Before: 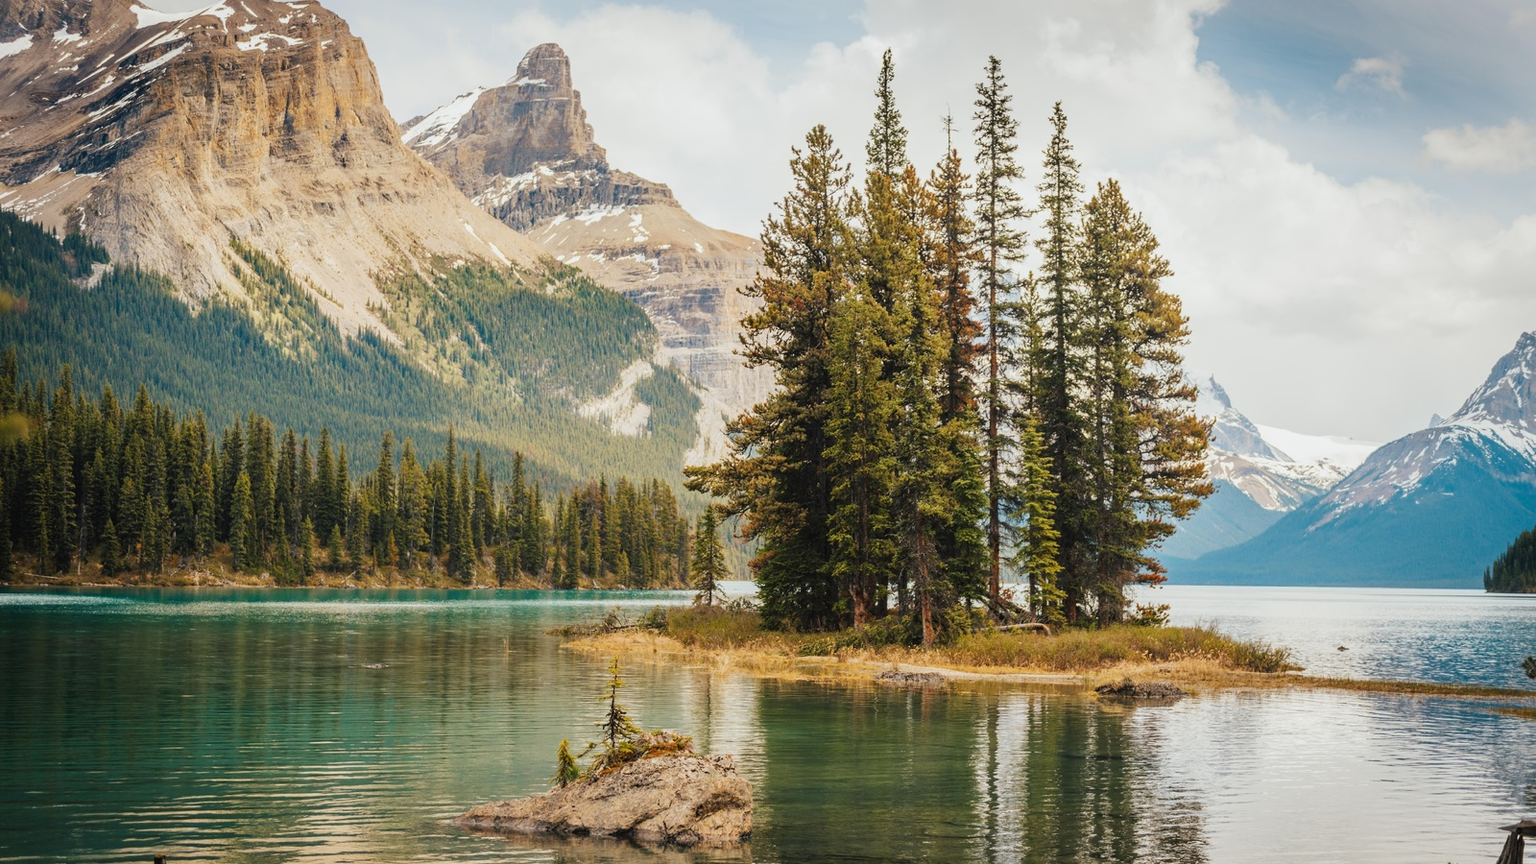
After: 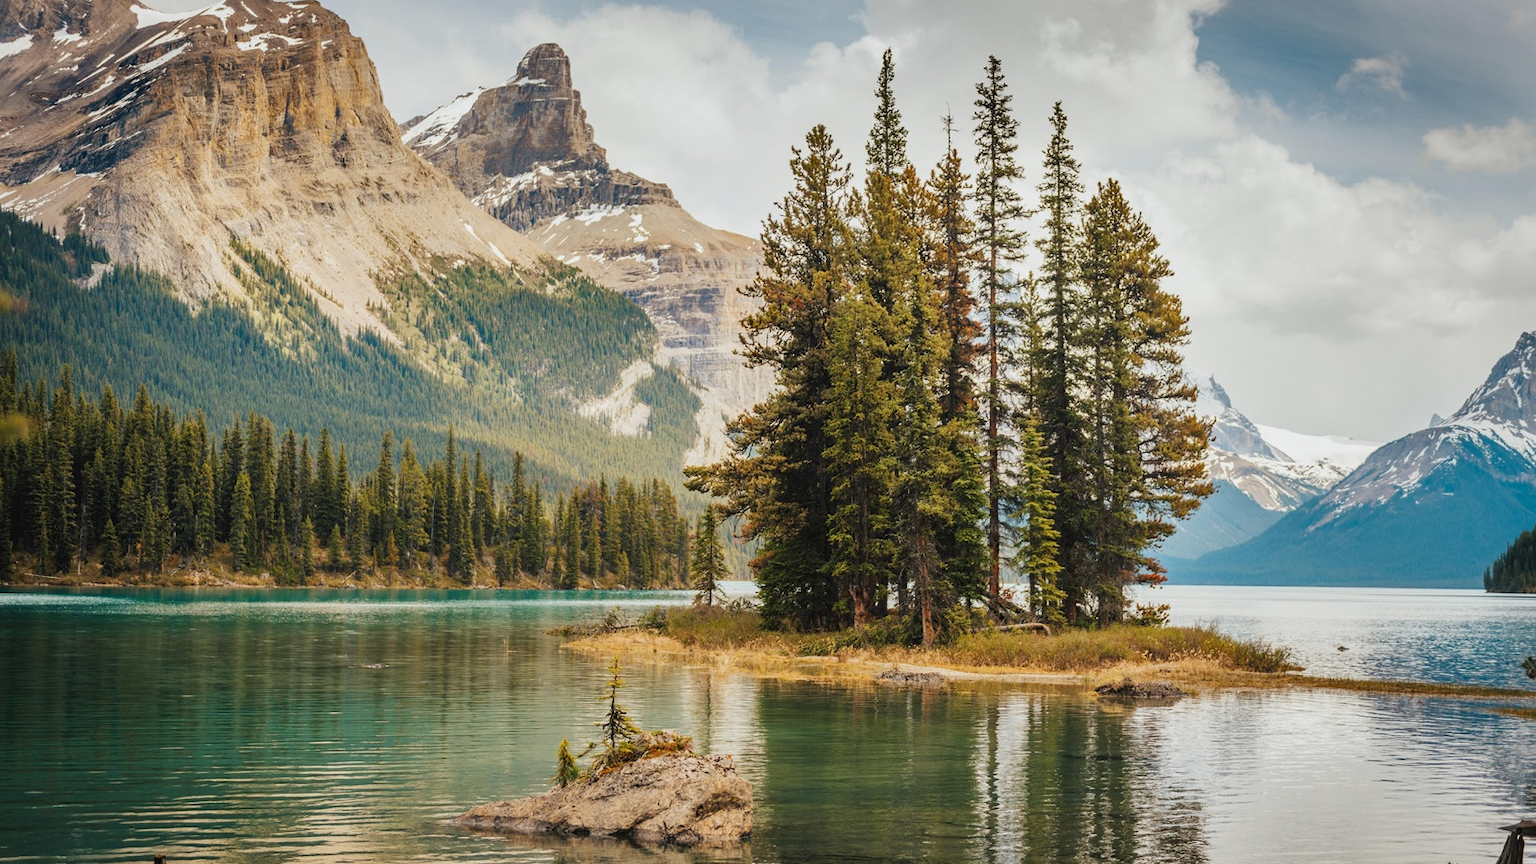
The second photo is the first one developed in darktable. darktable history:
shadows and highlights: radius 108.07, shadows 23.96, highlights -57.75, low approximation 0.01, soften with gaussian
